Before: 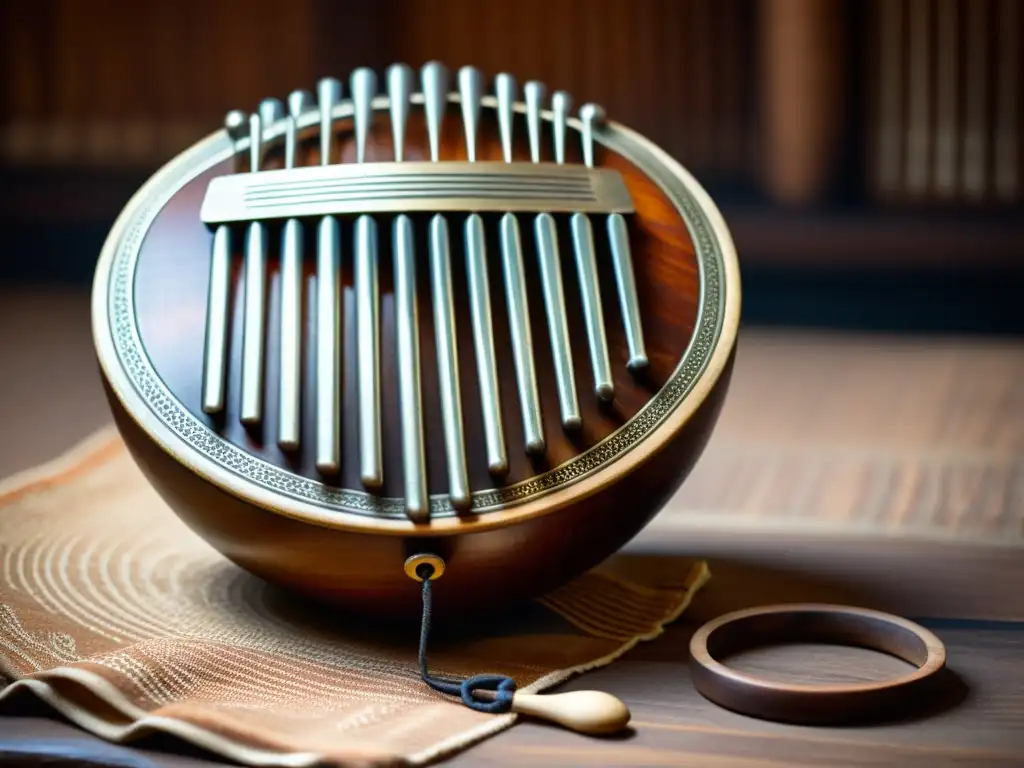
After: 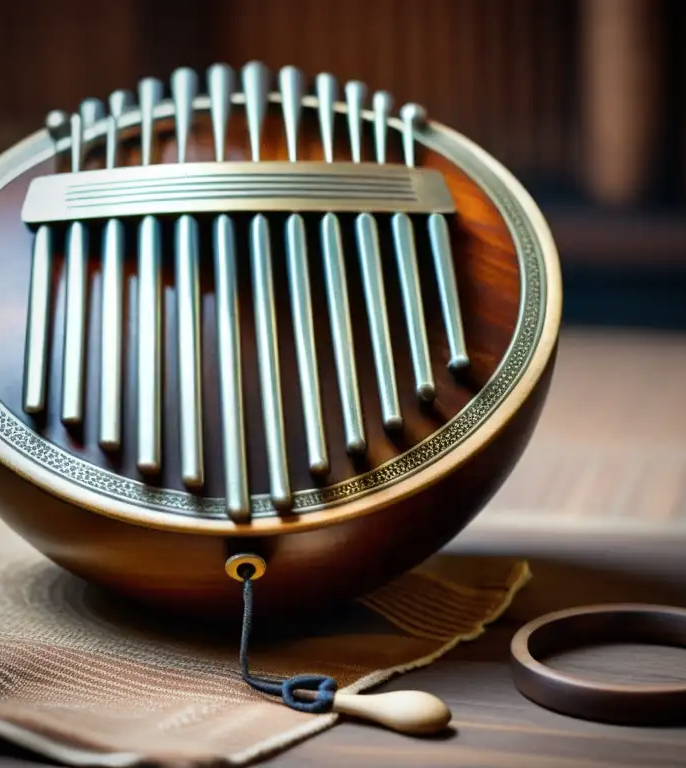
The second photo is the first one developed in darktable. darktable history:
shadows and highlights: radius 108.73, shadows 44.46, highlights -67.75, low approximation 0.01, soften with gaussian
crop and rotate: left 17.53%, right 15.403%
vignetting: fall-off start 72.91%, brightness -0.46, saturation -0.297
